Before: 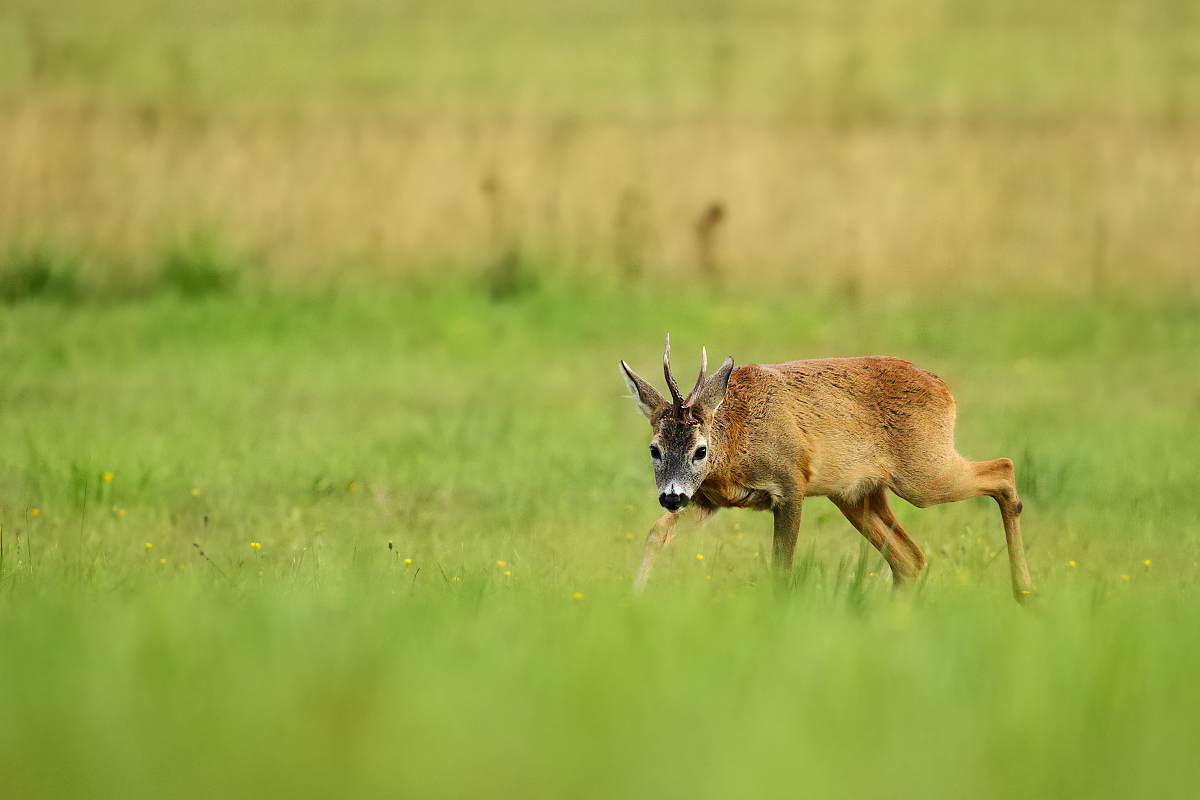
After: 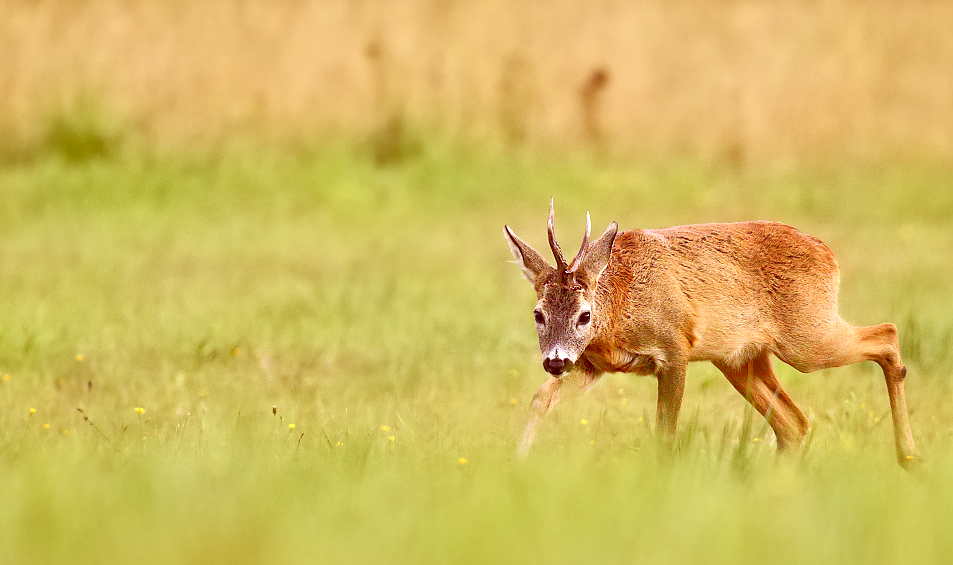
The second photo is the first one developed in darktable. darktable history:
color correction: highlights a* 9.03, highlights b* 8.71, shadows a* 40, shadows b* 40, saturation 0.8
crop: left 9.712%, top 16.928%, right 10.845%, bottom 12.332%
white balance: red 0.967, blue 1.119, emerald 0.756
tone equalizer: -8 EV 2 EV, -7 EV 2 EV, -6 EV 2 EV, -5 EV 2 EV, -4 EV 2 EV, -3 EV 1.5 EV, -2 EV 1 EV, -1 EV 0.5 EV
